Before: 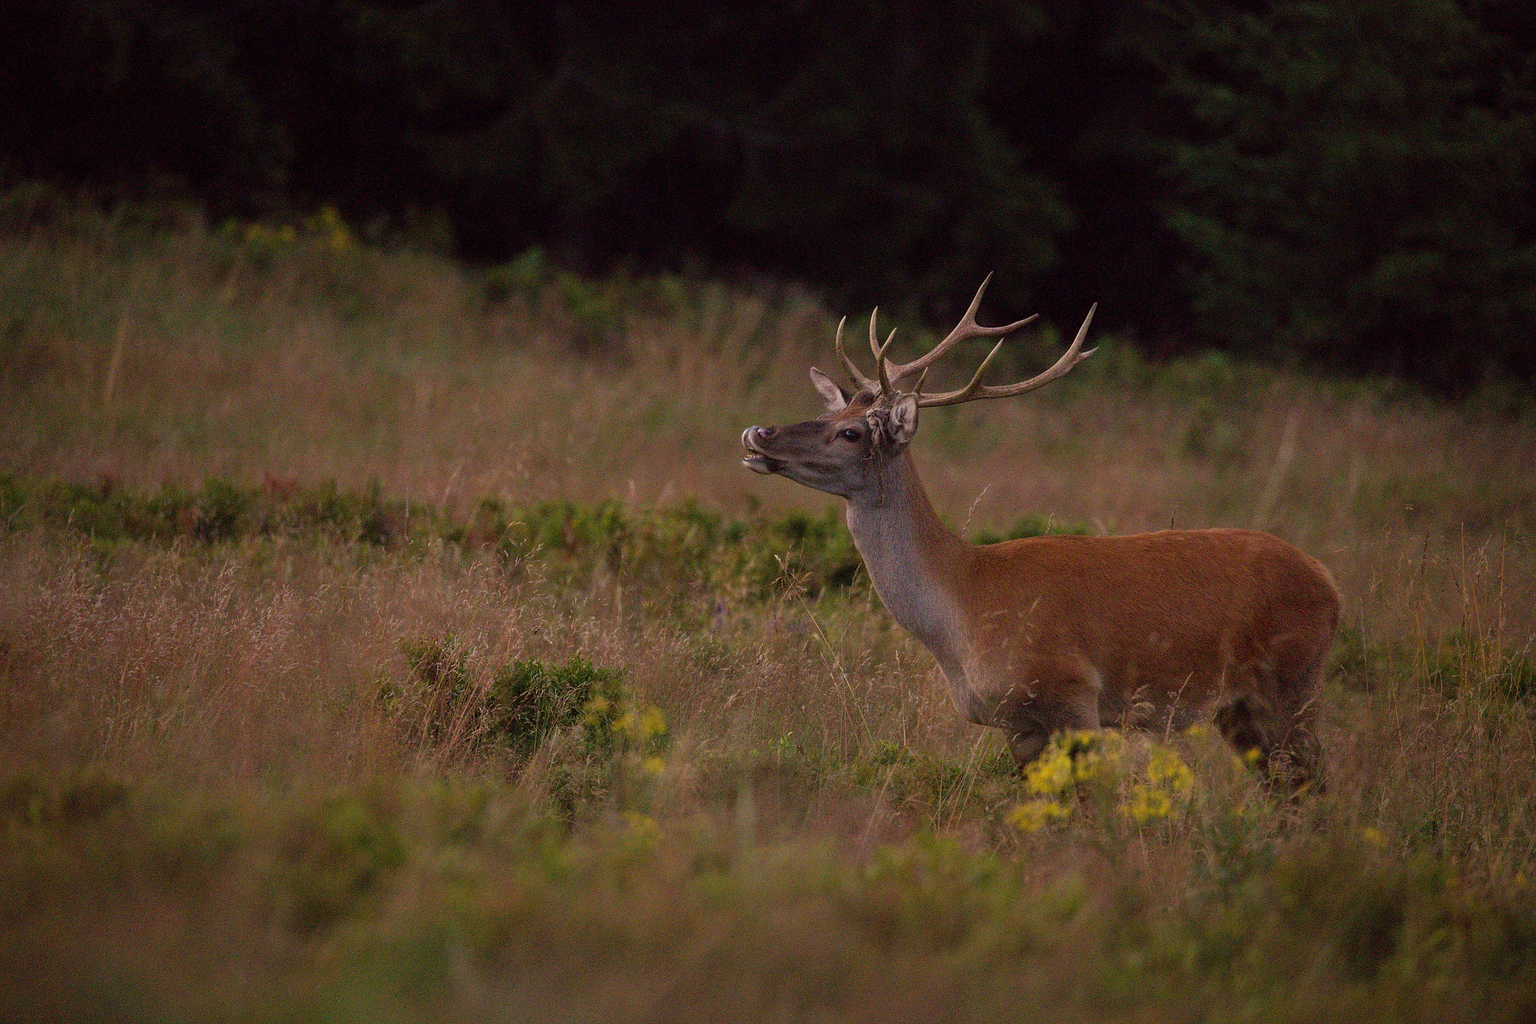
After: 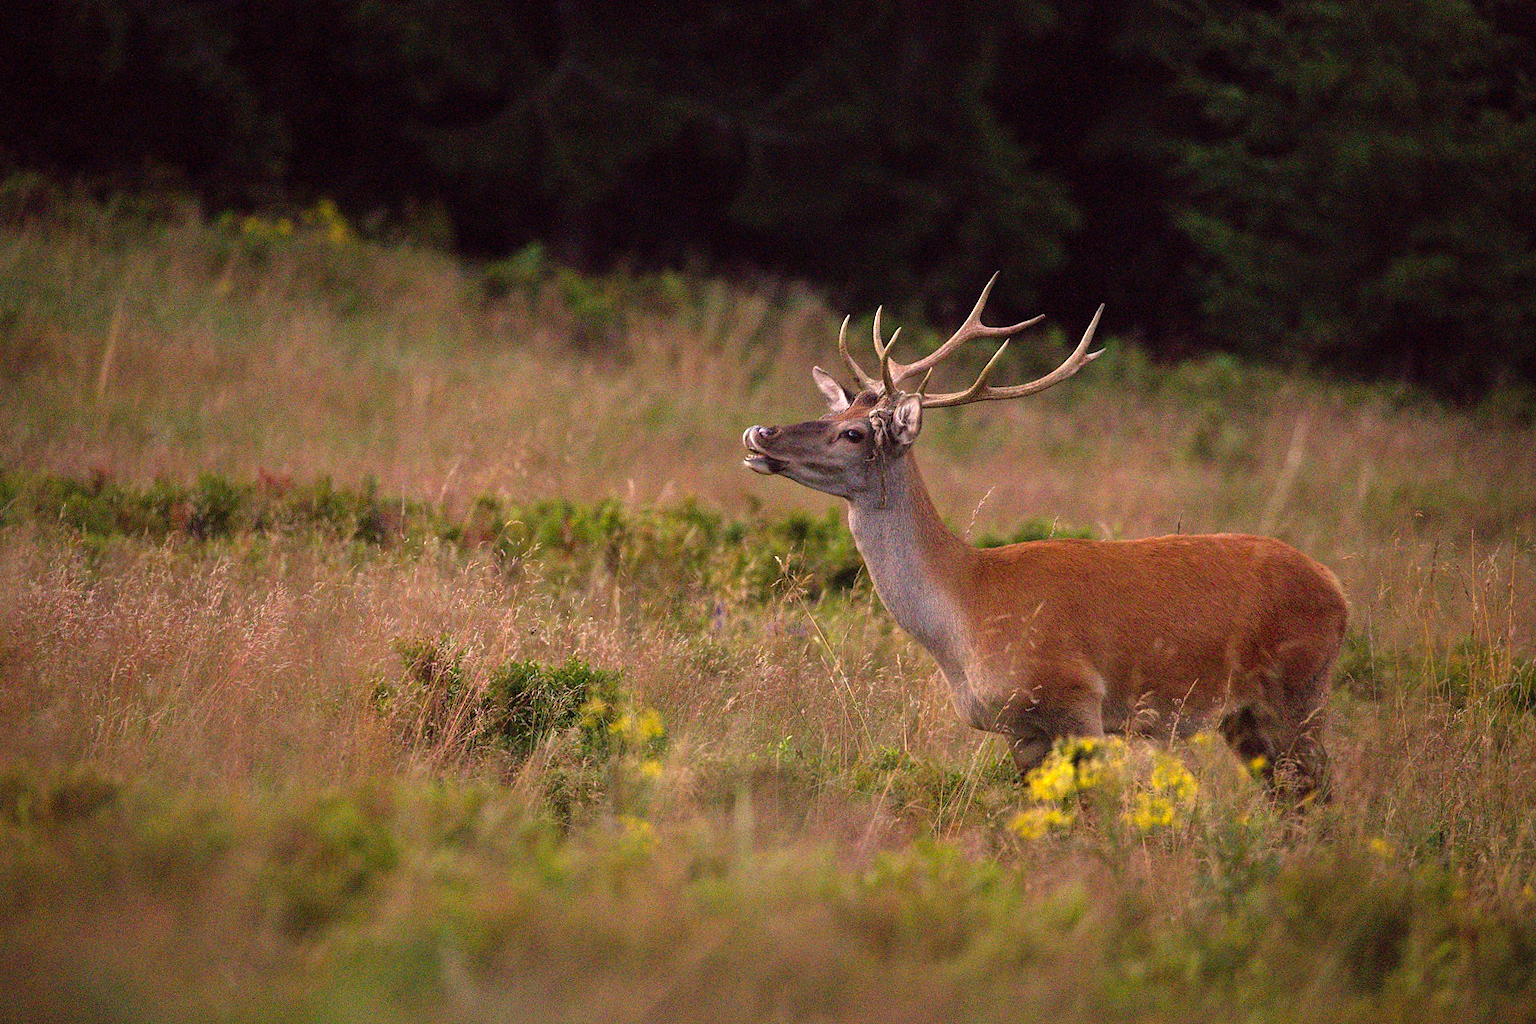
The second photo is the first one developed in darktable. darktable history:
crop and rotate: angle -0.5°
levels: levels [0, 0.352, 0.703]
